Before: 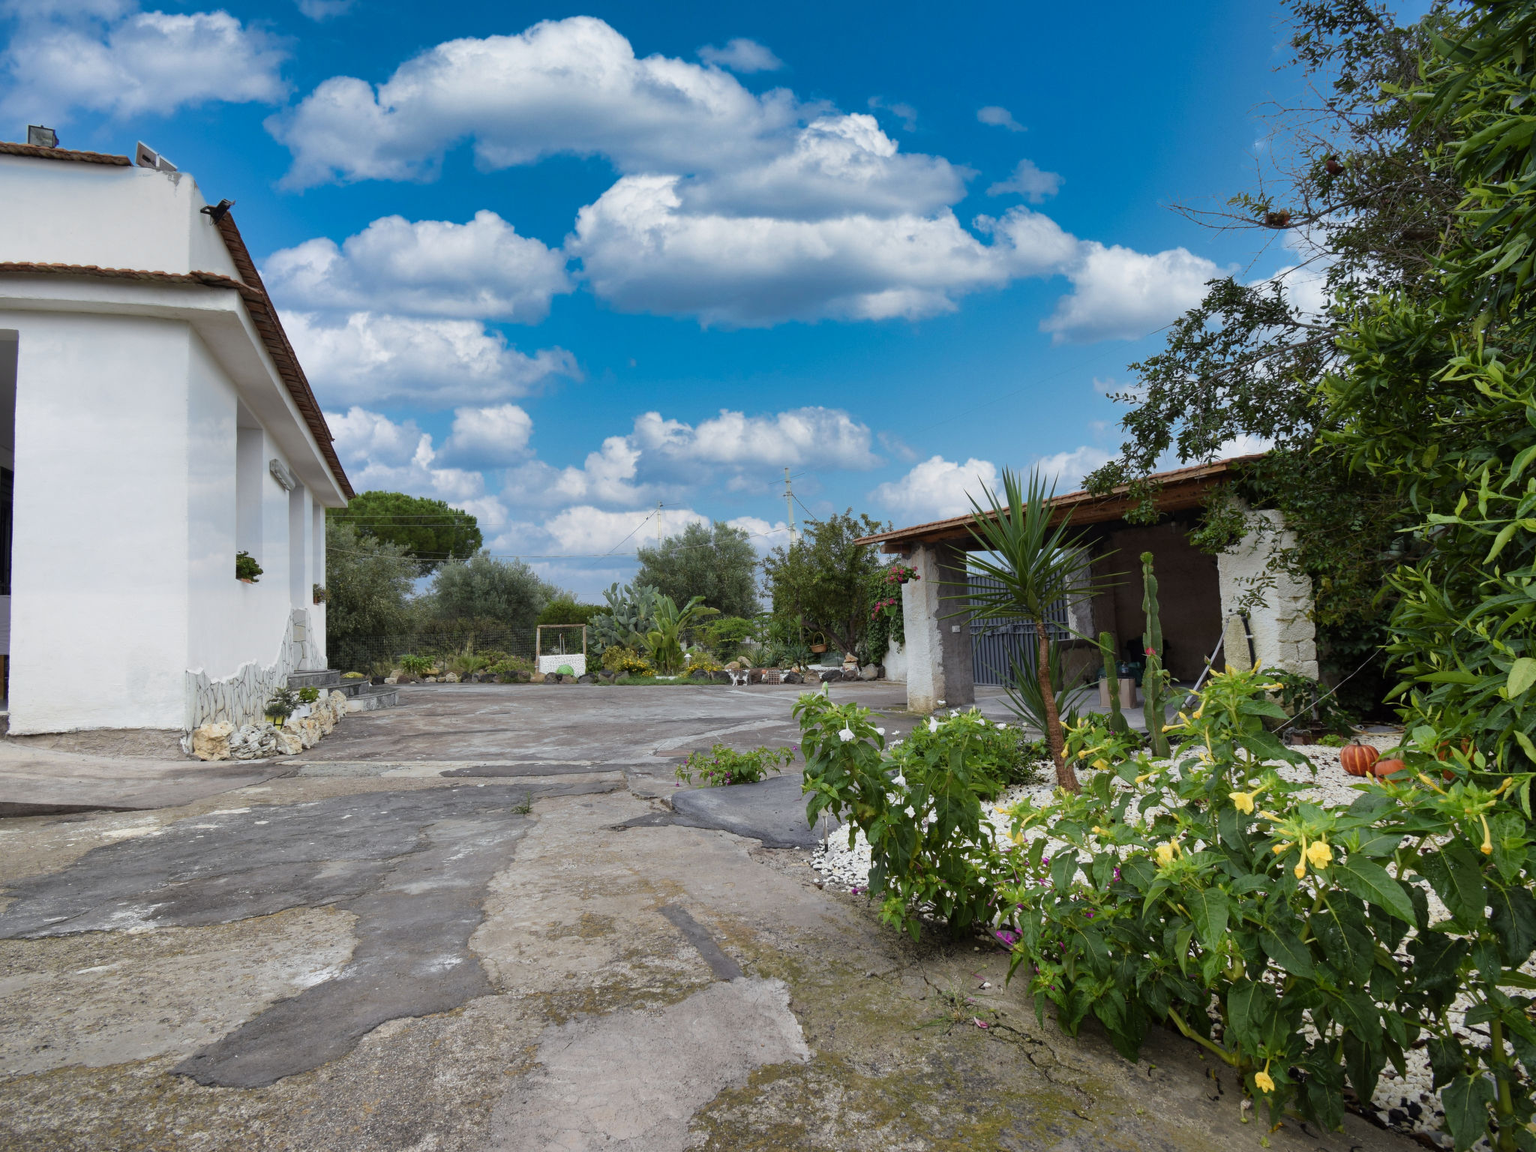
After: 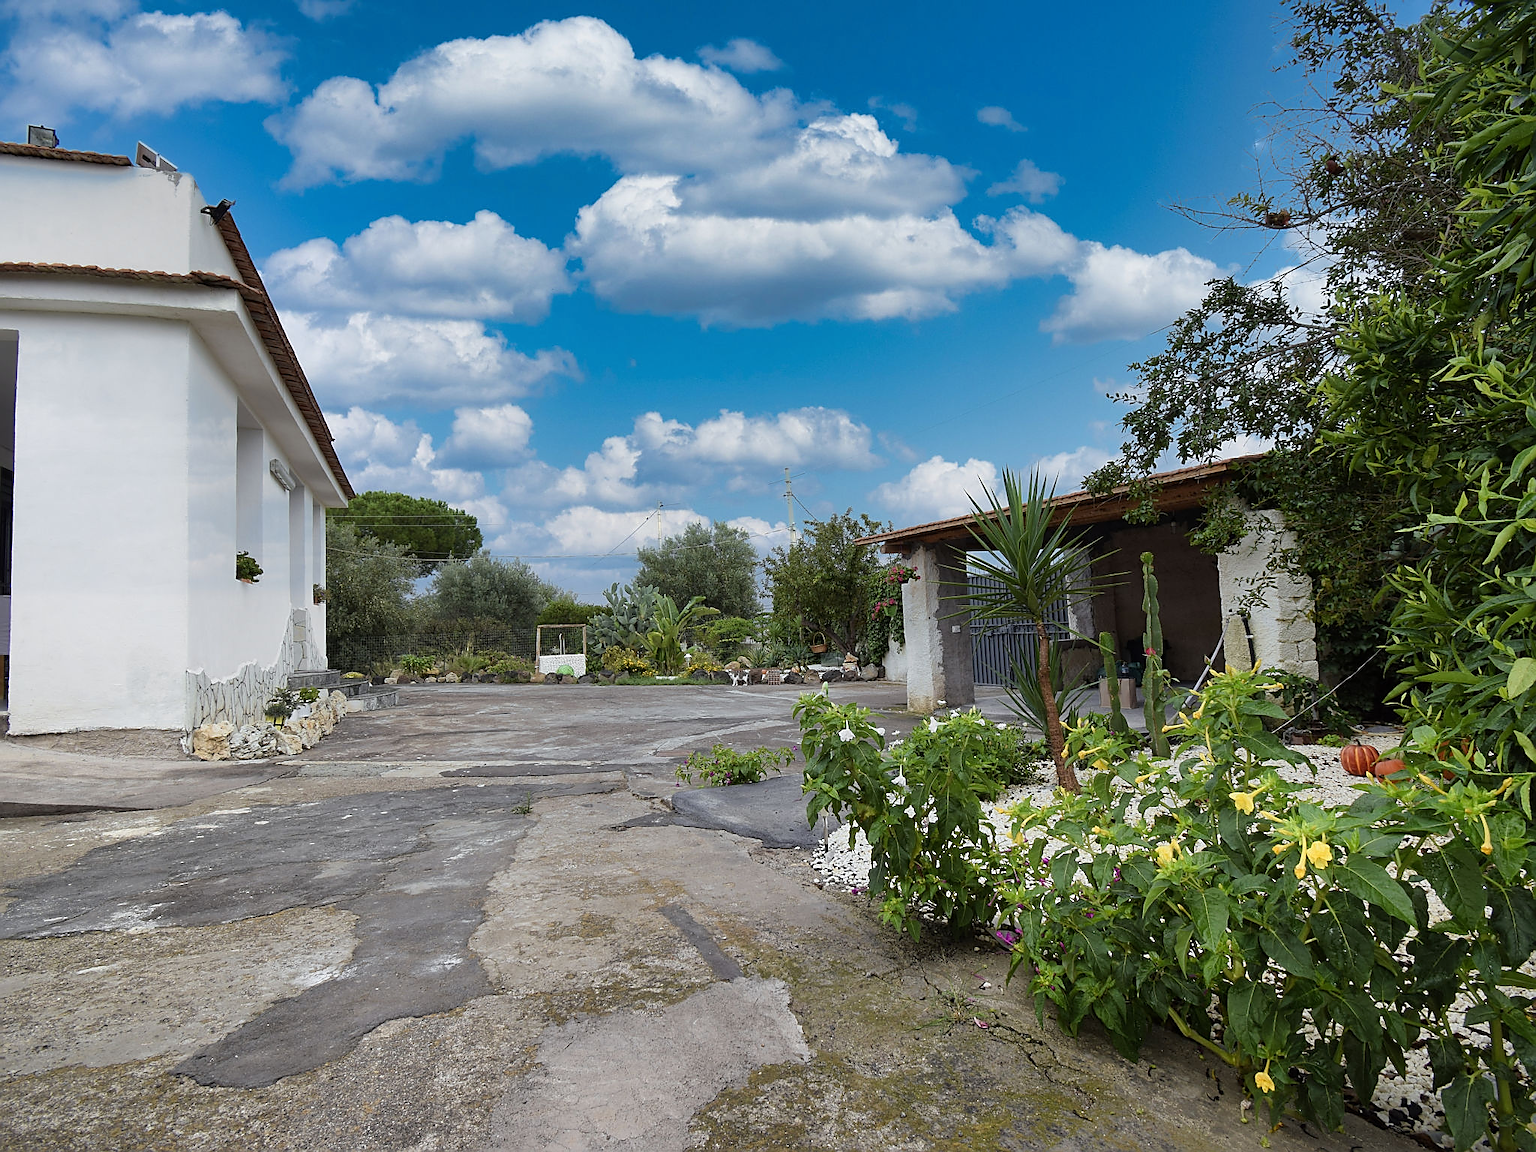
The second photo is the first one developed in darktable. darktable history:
sharpen: radius 1.363, amount 1.248, threshold 0.634
color zones: curves: ch0 [(0, 0.558) (0.143, 0.548) (0.286, 0.447) (0.429, 0.259) (0.571, 0.5) (0.714, 0.5) (0.857, 0.593) (1, 0.558)]; ch1 [(0, 0.543) (0.01, 0.544) (0.12, 0.492) (0.248, 0.458) (0.5, 0.534) (0.748, 0.5) (0.99, 0.469) (1, 0.543)]; ch2 [(0, 0.507) (0.143, 0.522) (0.286, 0.505) (0.429, 0.5) (0.571, 0.5) (0.714, 0.5) (0.857, 0.5) (1, 0.507)], mix -129.2%
